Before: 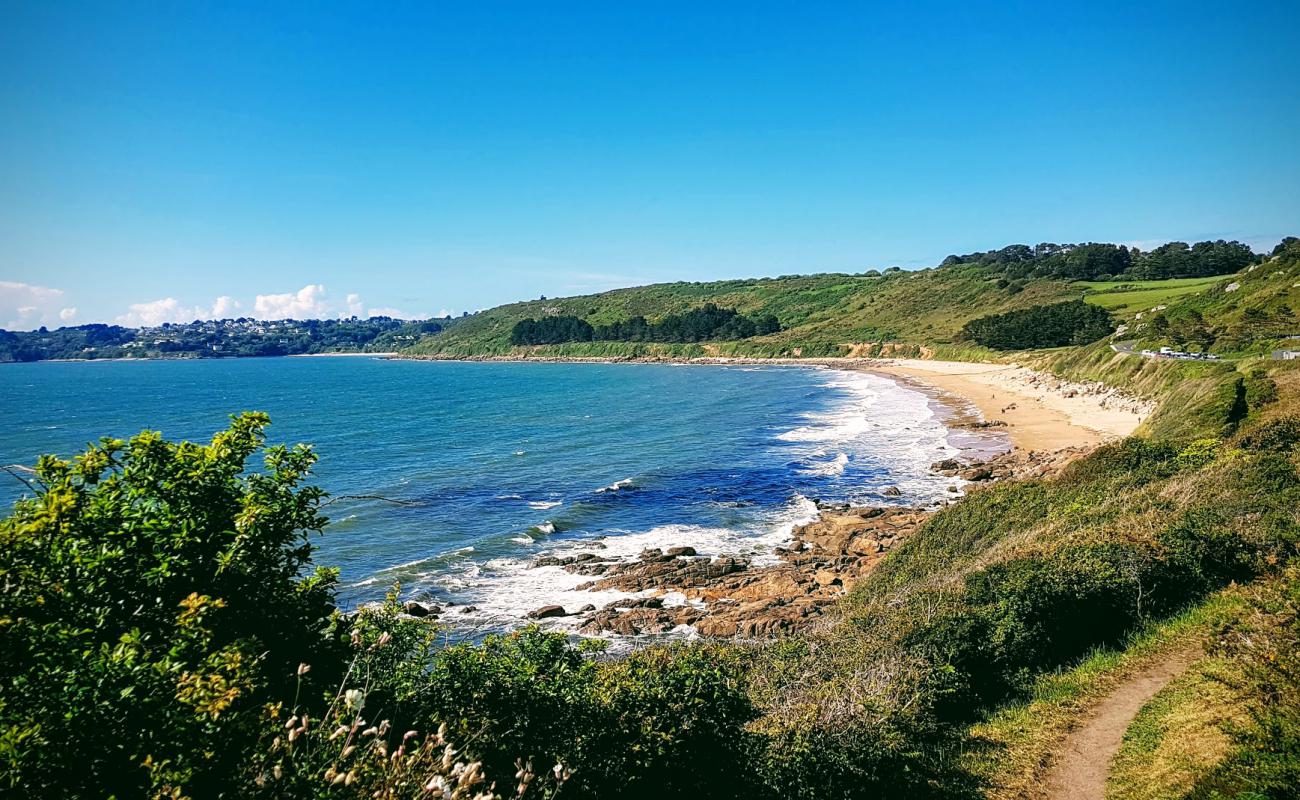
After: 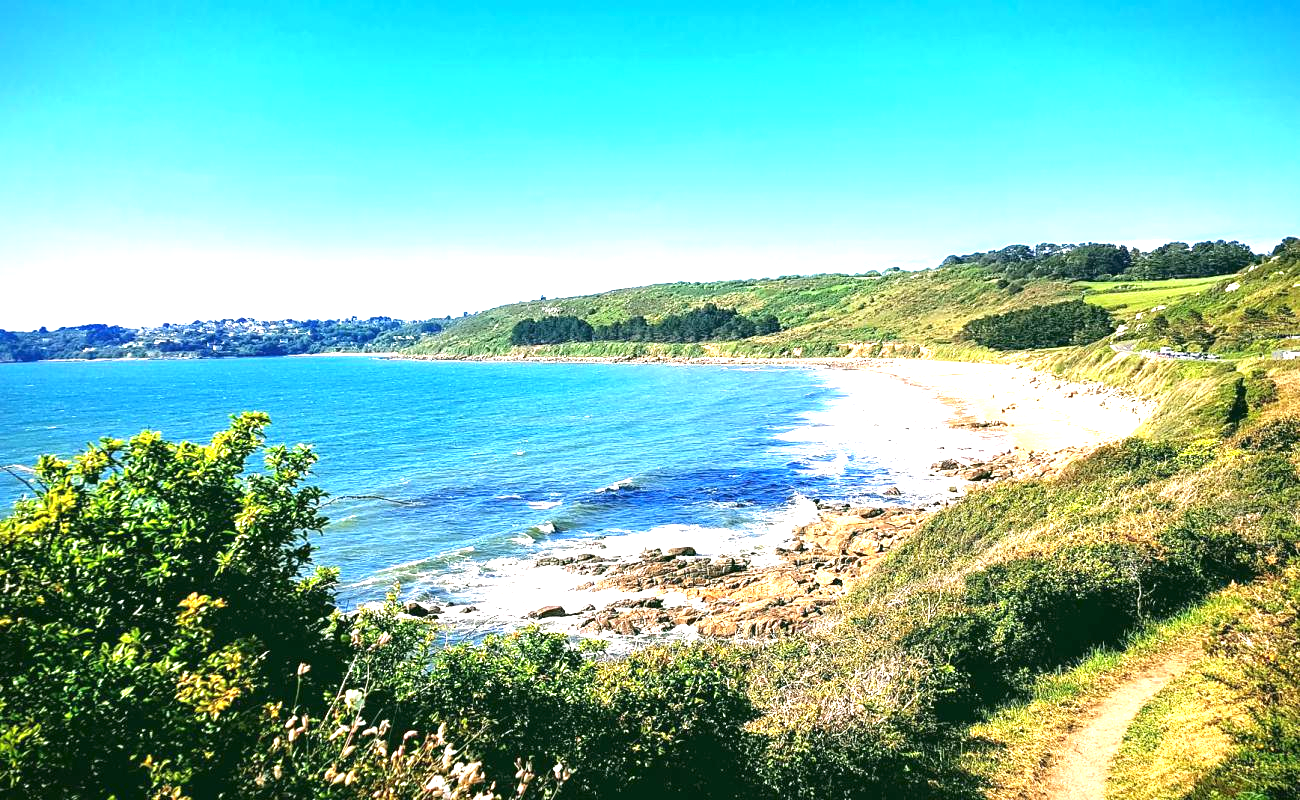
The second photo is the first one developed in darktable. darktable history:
exposure: black level correction 0, exposure 1.594 EV, compensate highlight preservation false
